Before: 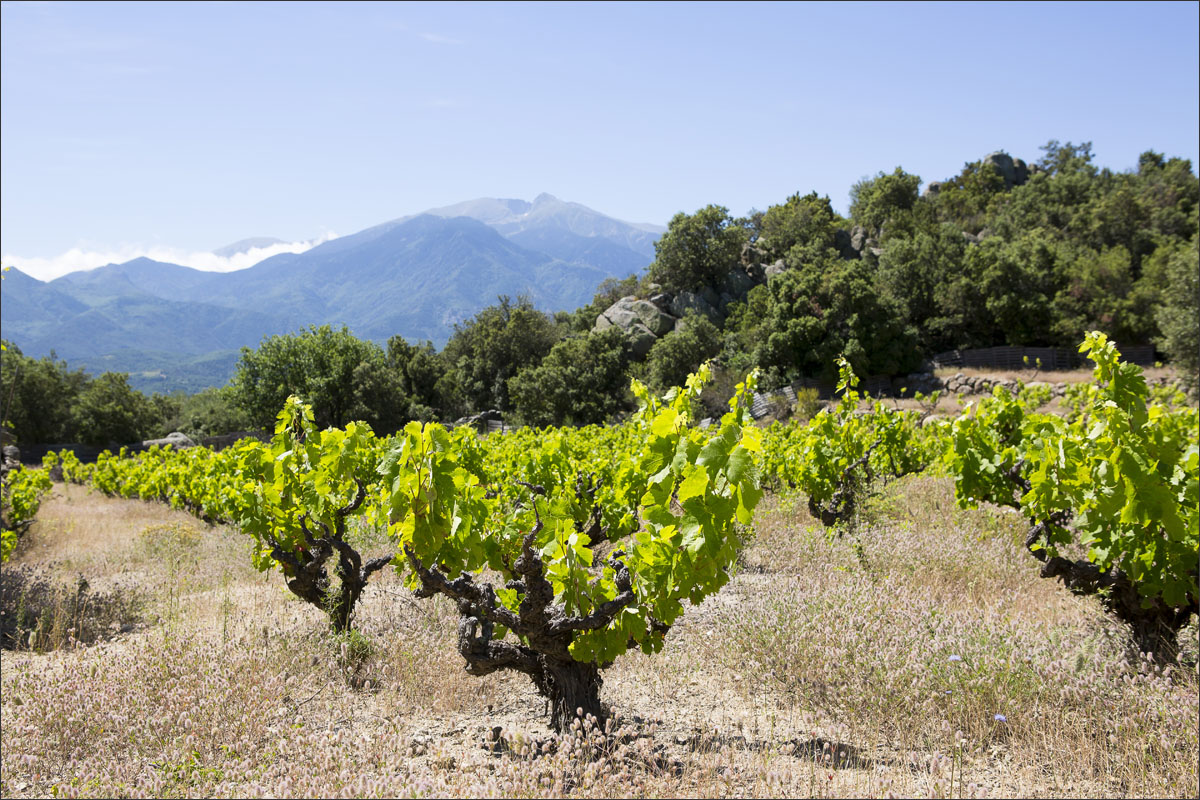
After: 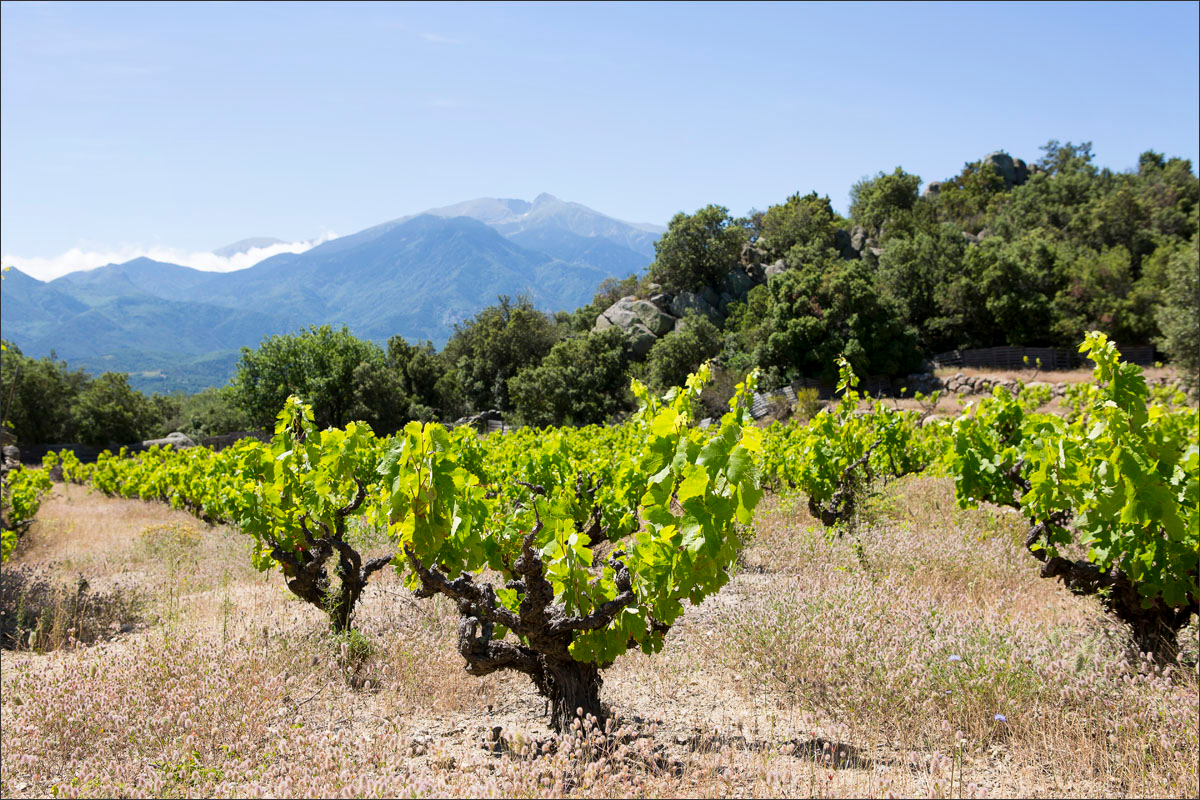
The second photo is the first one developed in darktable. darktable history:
shadows and highlights: radius 125.16, shadows 30.46, highlights -30.92, low approximation 0.01, soften with gaussian
